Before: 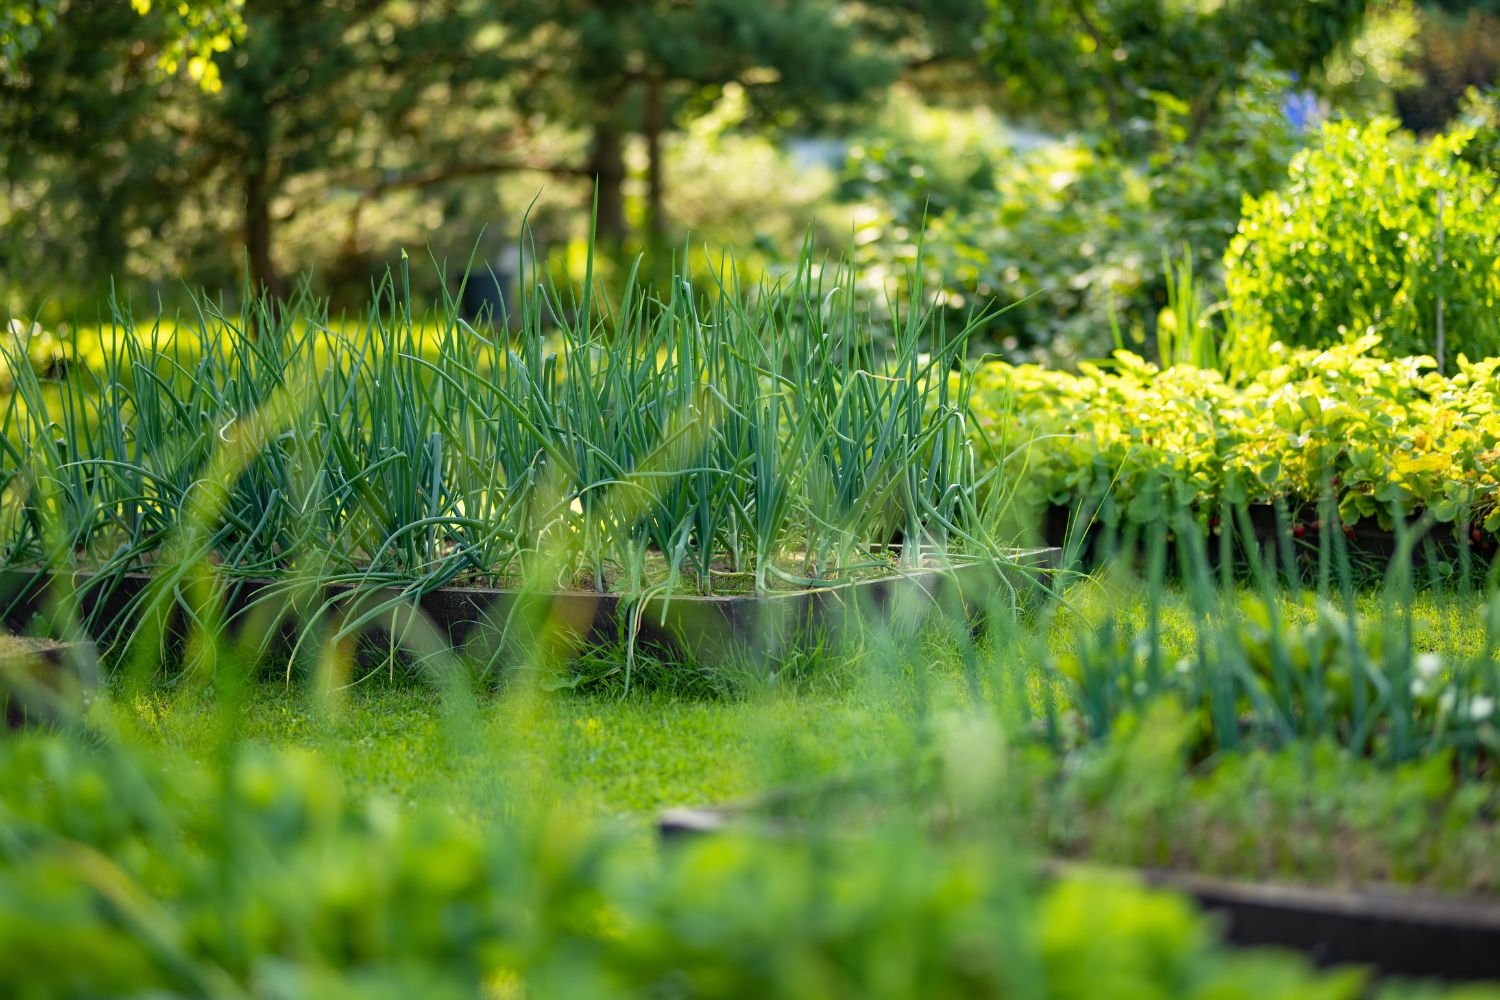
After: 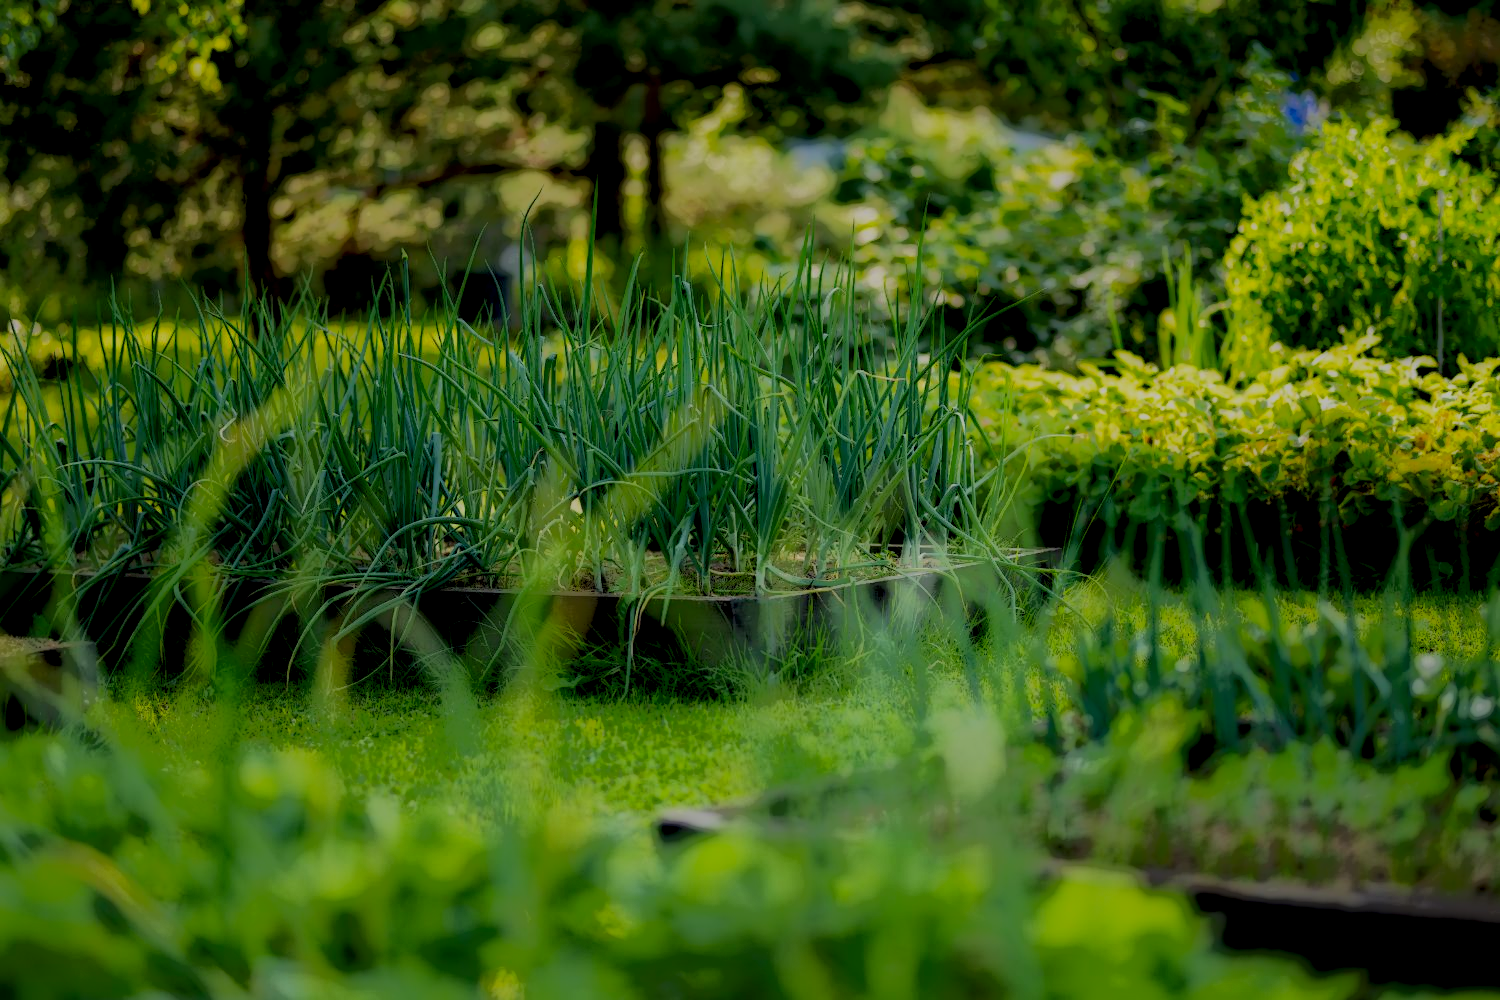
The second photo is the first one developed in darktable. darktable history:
filmic rgb: middle gray luminance 18.26%, black relative exposure -10.5 EV, white relative exposure 3.41 EV, target black luminance 0%, hardness 6.05, latitude 98.76%, contrast 0.852, shadows ↔ highlights balance 0.718%, color science v6 (2022)
local contrast: highlights 3%, shadows 244%, detail 164%, midtone range 0.003
